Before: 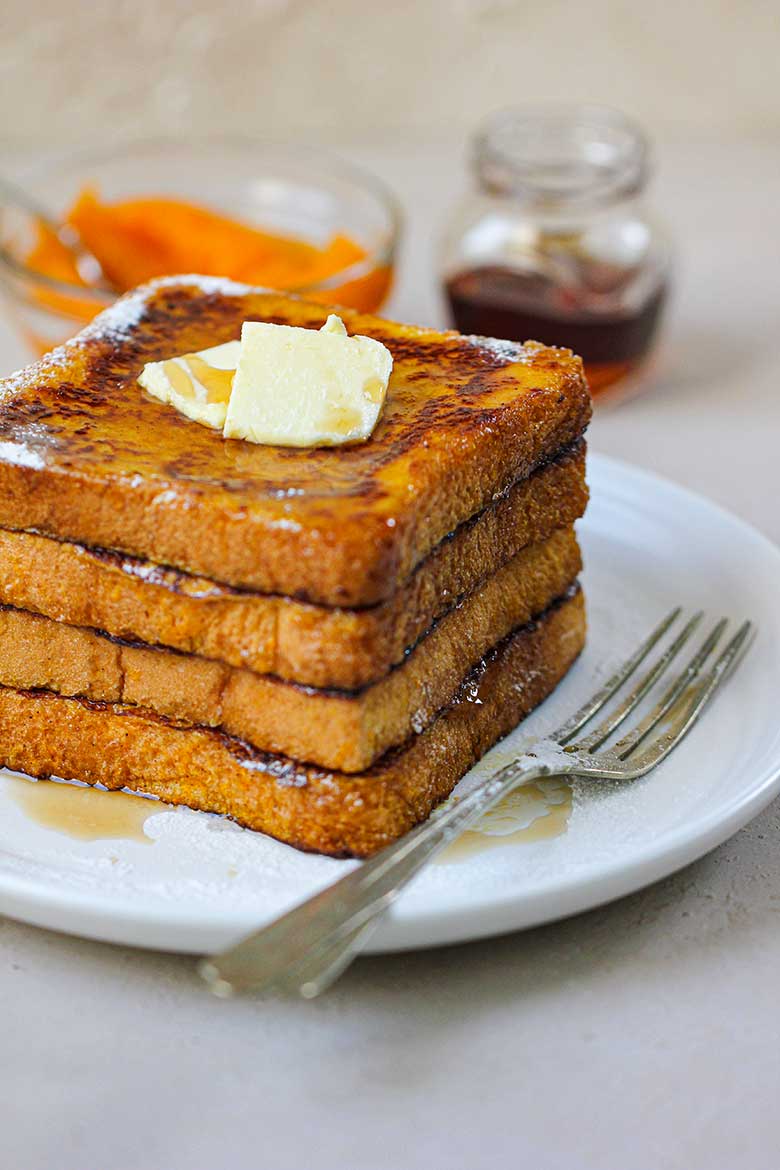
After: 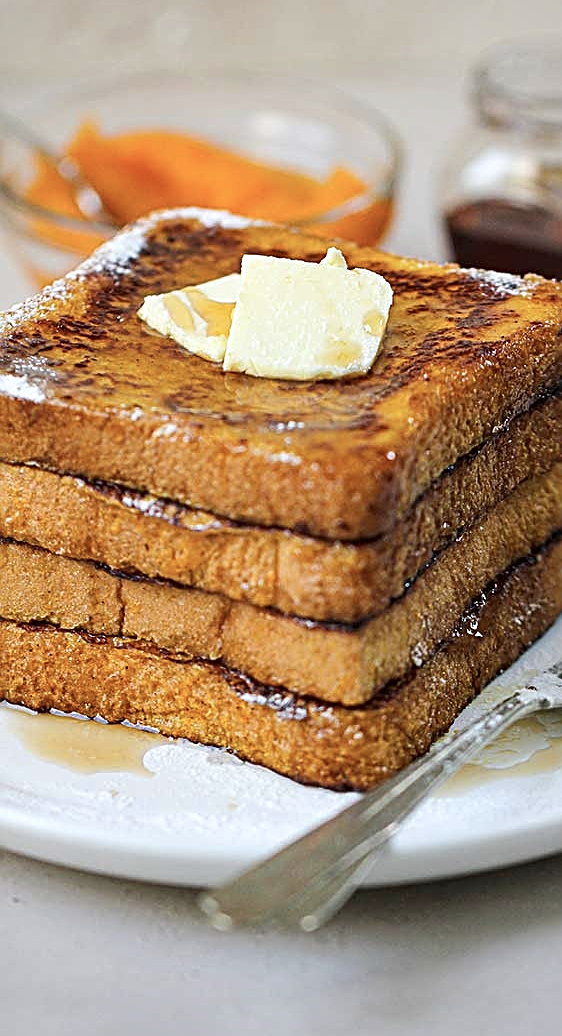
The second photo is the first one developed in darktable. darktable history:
vignetting: brightness -0.18, saturation -0.289
sharpen: radius 2.606, amount 0.686
exposure: exposure 0.127 EV, compensate exposure bias true, compensate highlight preservation false
crop: top 5.805%, right 27.888%, bottom 5.583%
contrast brightness saturation: contrast 0.058, brightness -0.008, saturation -0.218
